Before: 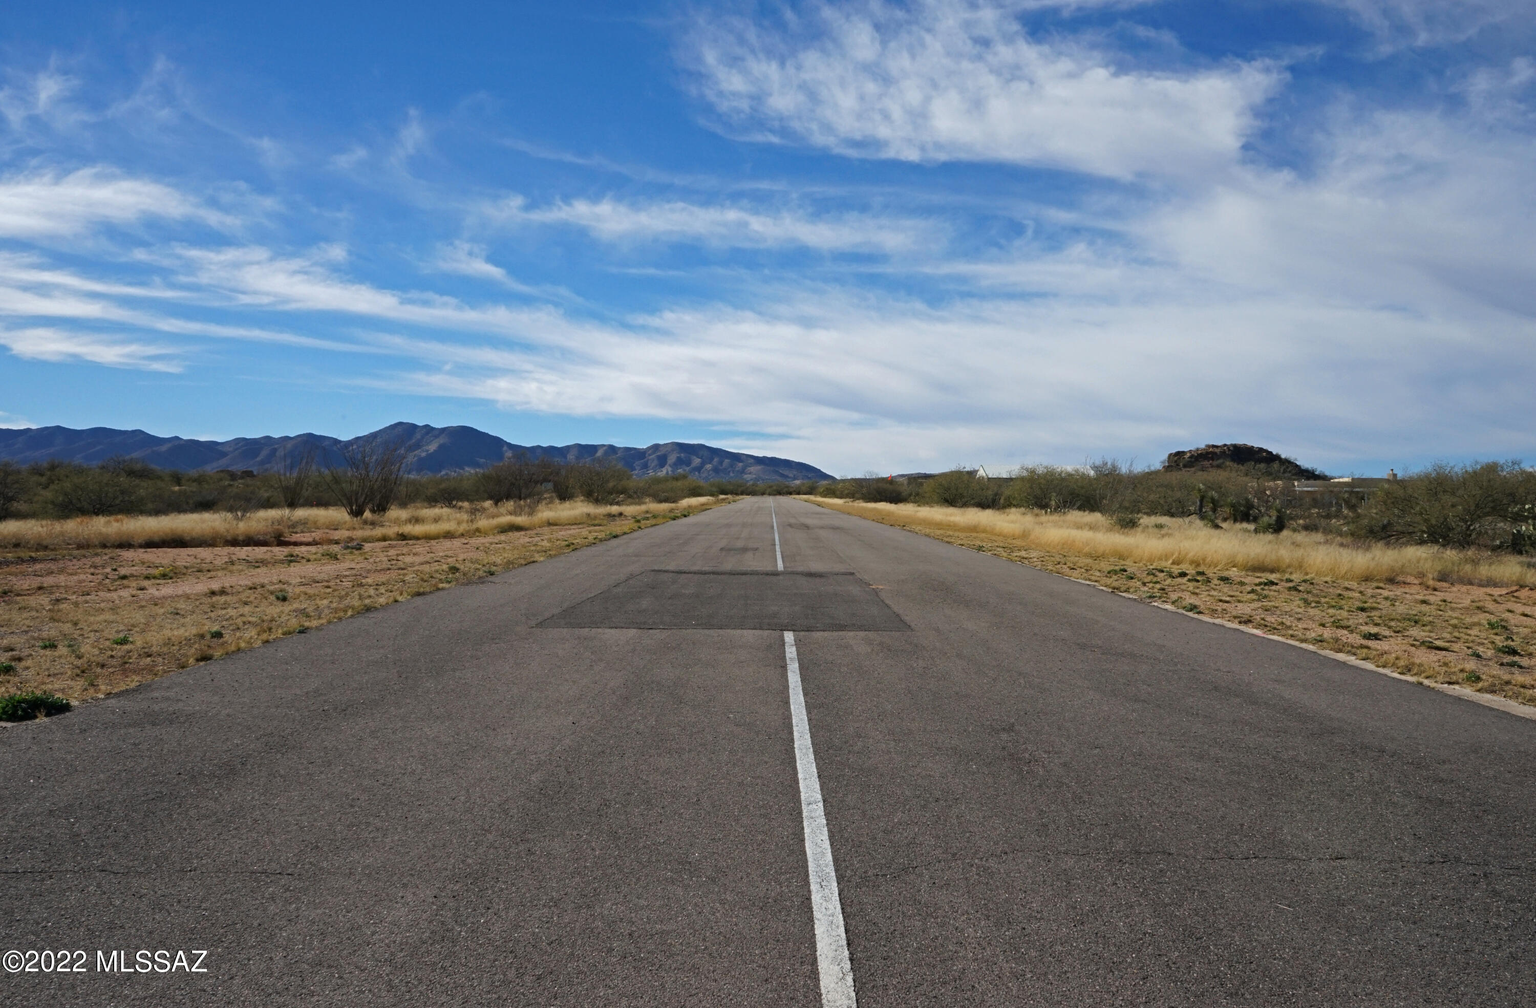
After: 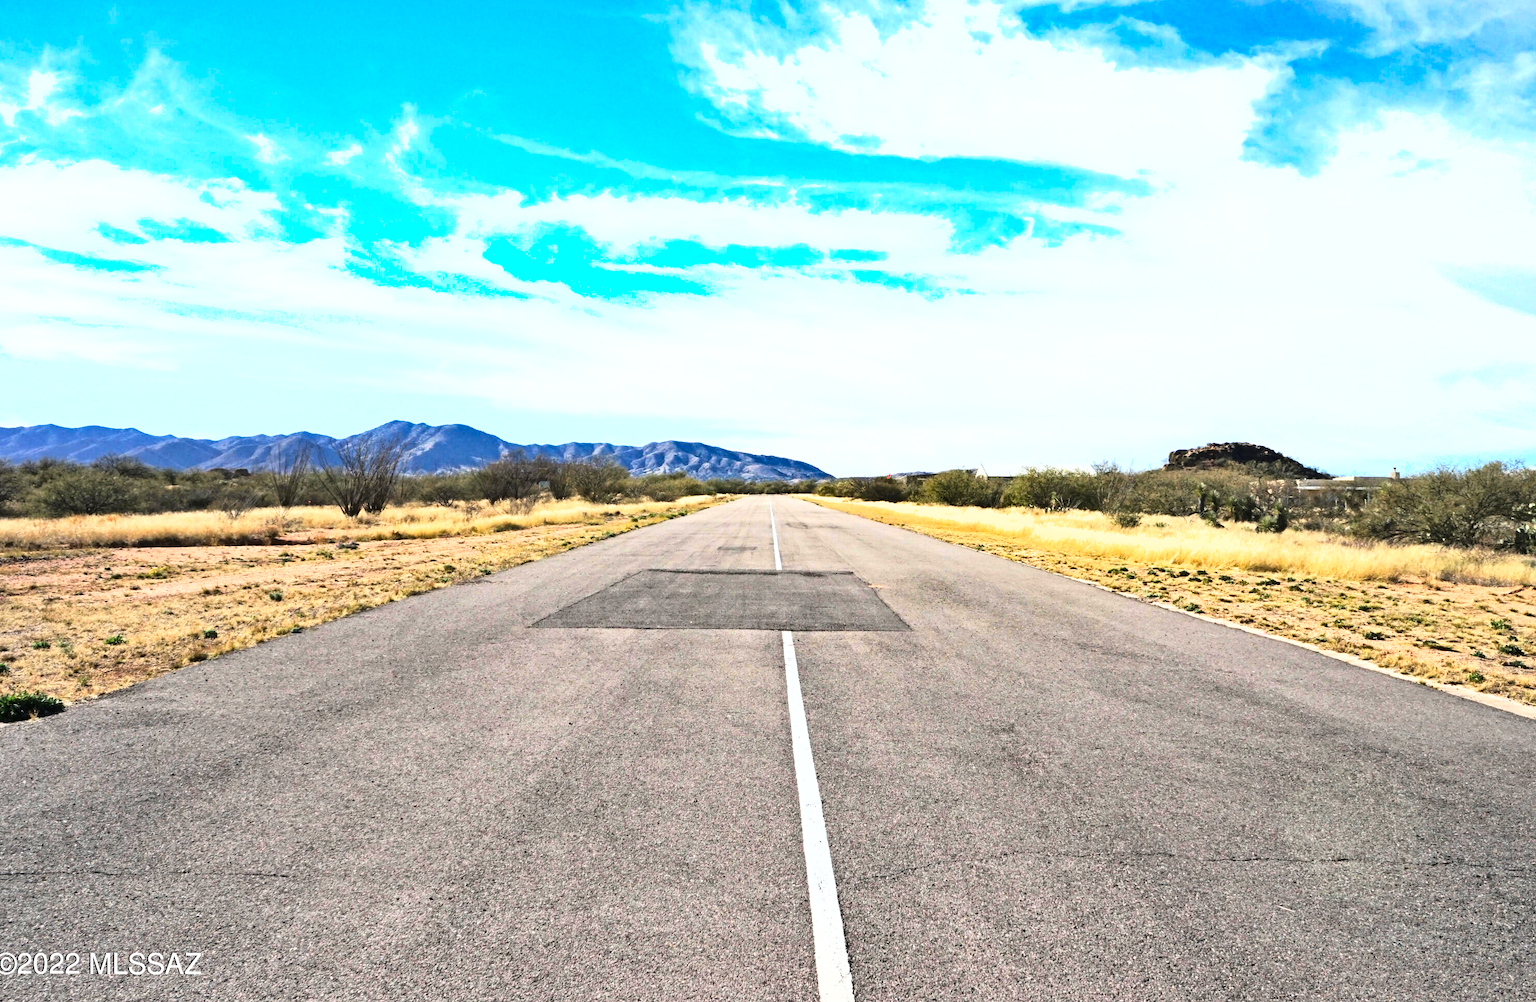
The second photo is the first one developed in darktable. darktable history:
crop: left 0.501%, top 0.517%, right 0.208%, bottom 0.756%
shadows and highlights: low approximation 0.01, soften with gaussian
base curve: curves: ch0 [(0, 0) (0.028, 0.03) (0.121, 0.232) (0.46, 0.748) (0.859, 0.968) (1, 1)]
tone equalizer: -8 EV -0.391 EV, -7 EV -0.378 EV, -6 EV -0.332 EV, -5 EV -0.236 EV, -3 EV 0.215 EV, -2 EV 0.358 EV, -1 EV 0.406 EV, +0 EV 0.388 EV, edges refinement/feathering 500, mask exposure compensation -1.57 EV, preserve details no
exposure: black level correction 0, exposure 1.195 EV, compensate exposure bias true, compensate highlight preservation false
